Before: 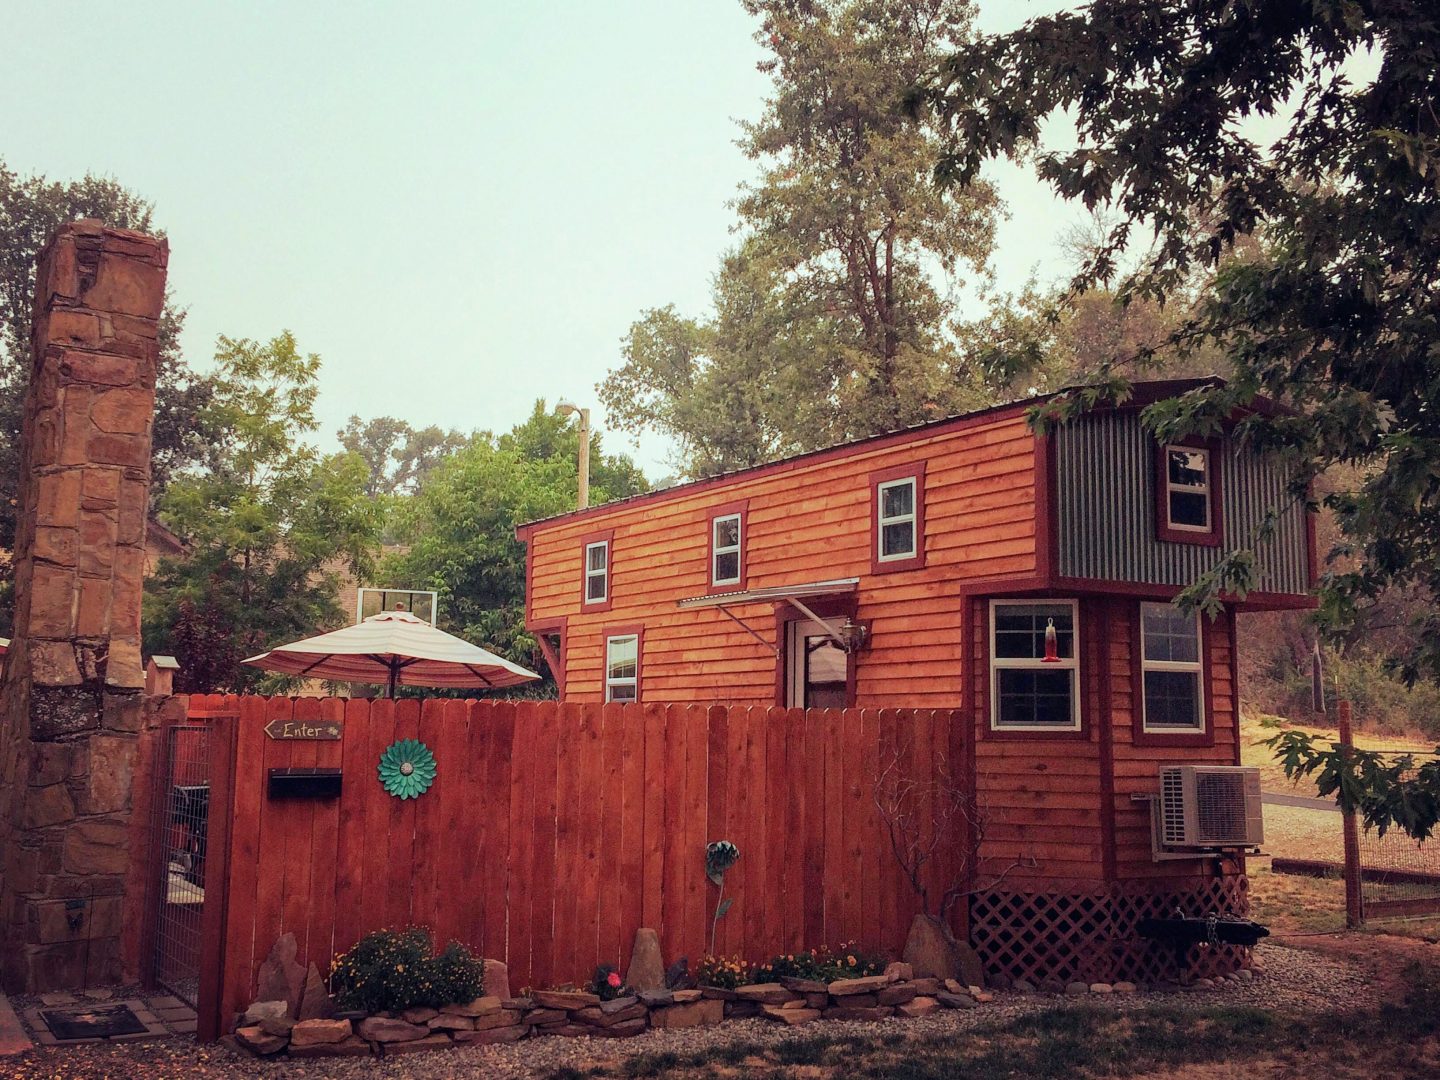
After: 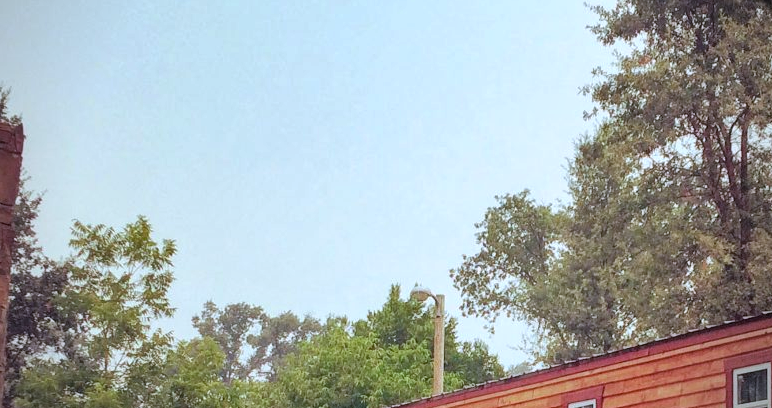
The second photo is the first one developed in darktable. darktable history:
crop: left 10.121%, top 10.631%, right 36.218%, bottom 51.526%
vignetting: fall-off radius 60.92%
shadows and highlights: low approximation 0.01, soften with gaussian
white balance: red 0.967, blue 1.119, emerald 0.756
